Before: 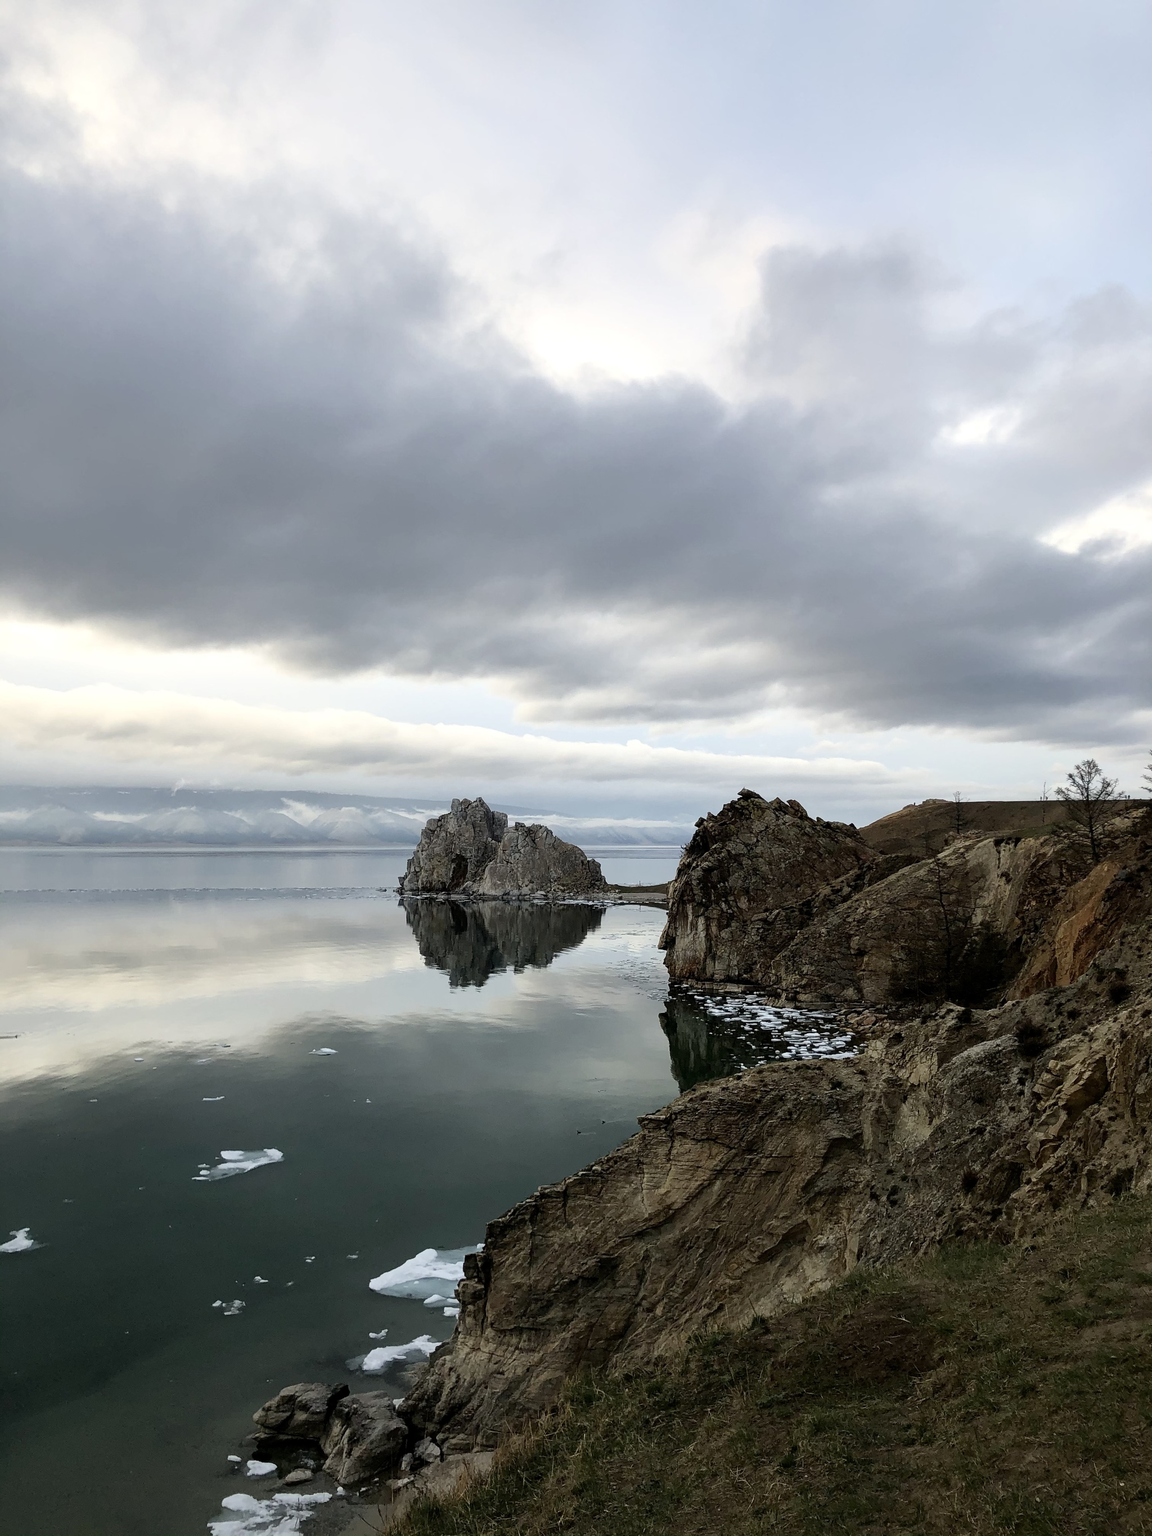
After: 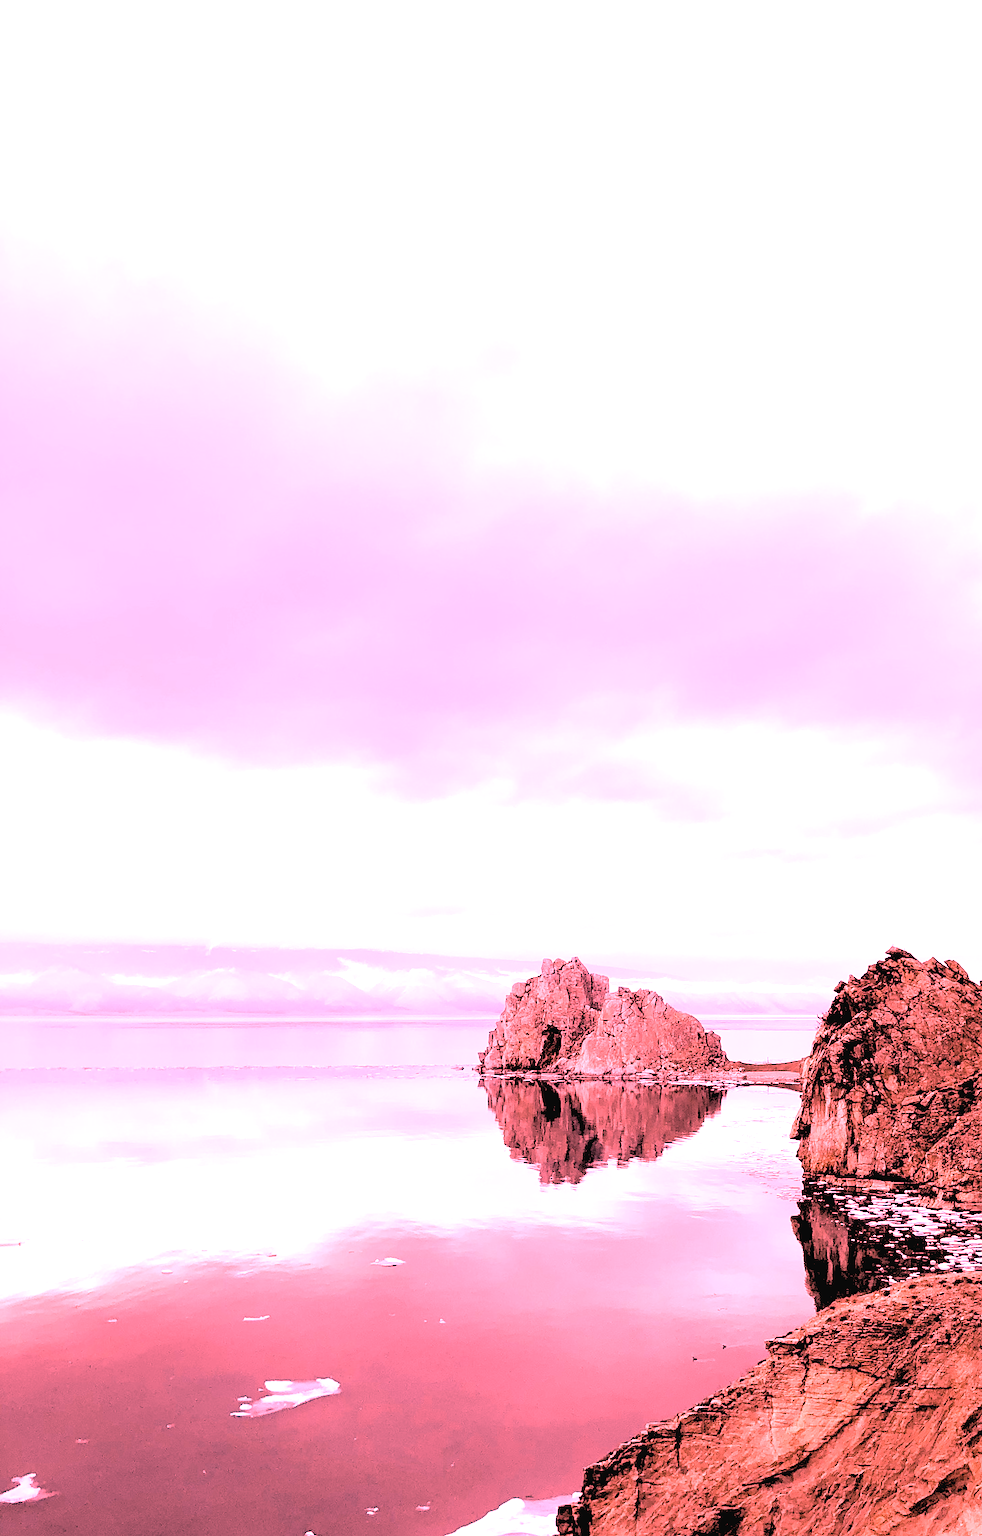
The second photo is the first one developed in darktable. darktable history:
rgb levels: levels [[0.027, 0.429, 0.996], [0, 0.5, 1], [0, 0.5, 1]]
crop: right 28.885%, bottom 16.626%
contrast brightness saturation: contrast -0.05, saturation -0.41
white balance: red 4.26, blue 1.802
